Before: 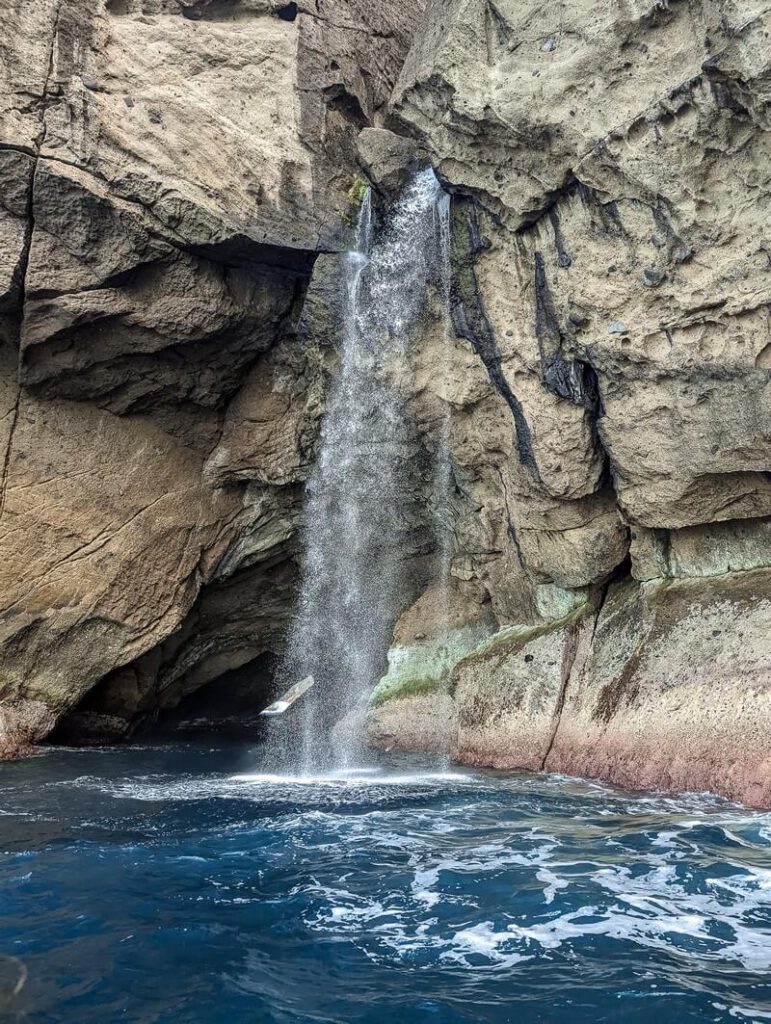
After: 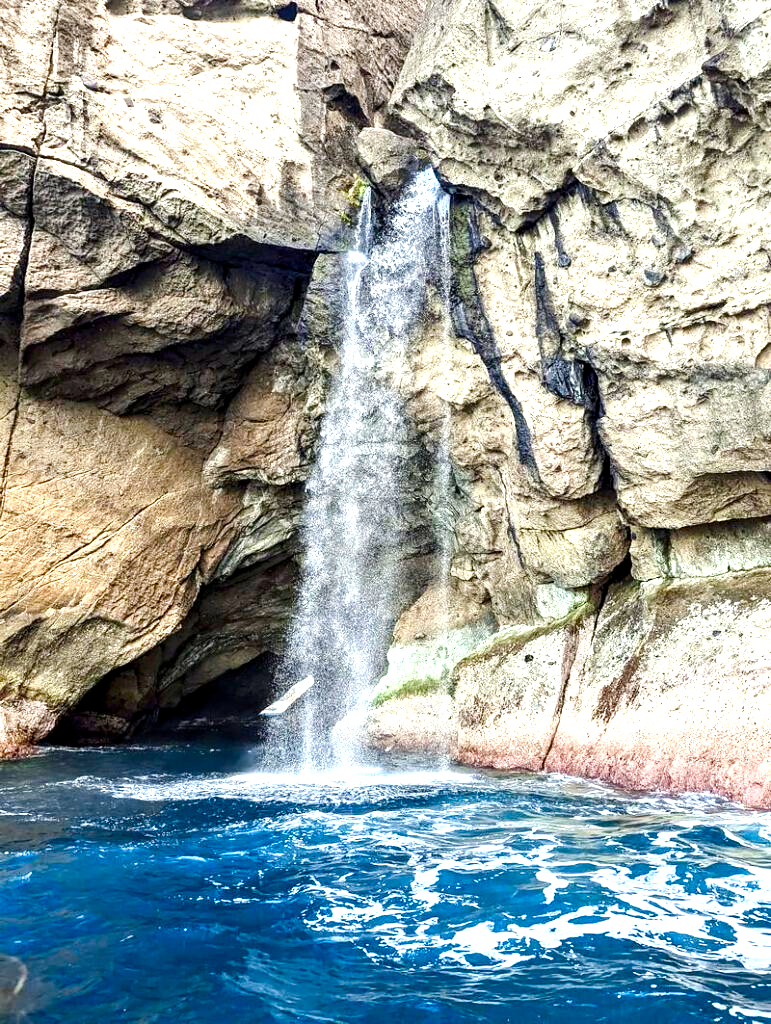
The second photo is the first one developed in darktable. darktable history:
tone equalizer: -8 EV -0.417 EV, -7 EV -0.389 EV, -6 EV -0.333 EV, -5 EV -0.222 EV, -3 EV 0.222 EV, -2 EV 0.333 EV, -1 EV 0.389 EV, +0 EV 0.417 EV, edges refinement/feathering 500, mask exposure compensation -1.25 EV, preserve details no
exposure: black level correction 0.001, exposure 0.5 EV, compensate exposure bias true, compensate highlight preservation false
contrast equalizer: octaves 7, y [[0.6 ×6], [0.55 ×6], [0 ×6], [0 ×6], [0 ×6]], mix 0.15
color balance rgb: perceptual saturation grading › global saturation 20%, perceptual saturation grading › highlights -50%, perceptual saturation grading › shadows 30%, perceptual brilliance grading › global brilliance 10%, perceptual brilliance grading › shadows 15%
contrast brightness saturation: contrast 0.09, saturation 0.28
